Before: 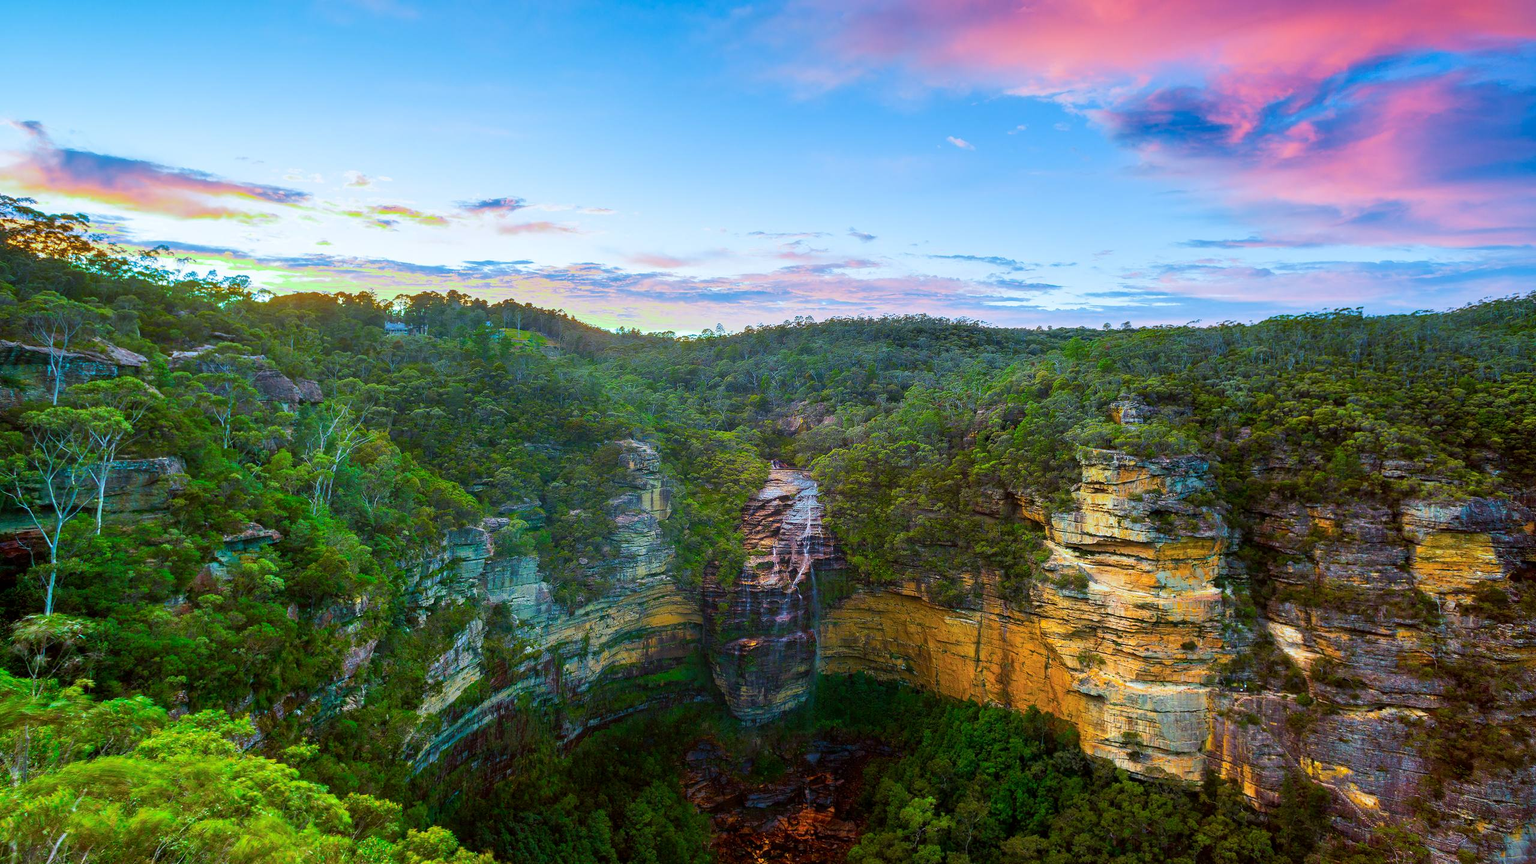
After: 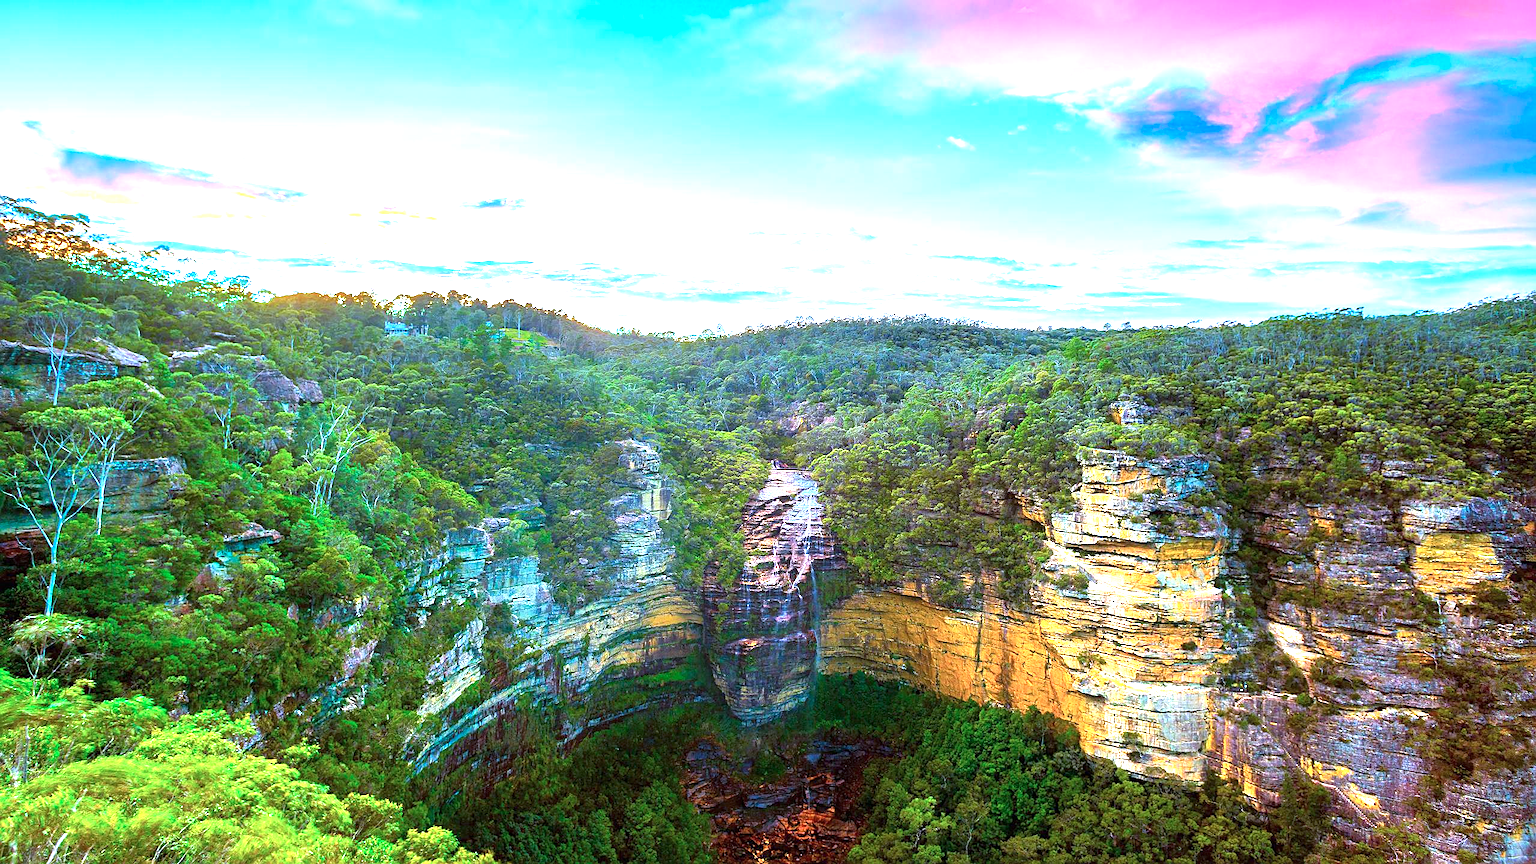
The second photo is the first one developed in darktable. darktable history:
color correction: highlights a* -0.137, highlights b* -5.91, shadows a* -0.137, shadows b* -0.137
sharpen: on, module defaults
exposure: black level correction 0, exposure 1.45 EV, compensate exposure bias true, compensate highlight preservation false
color calibration: illuminant as shot in camera, x 0.358, y 0.373, temperature 4628.91 K
